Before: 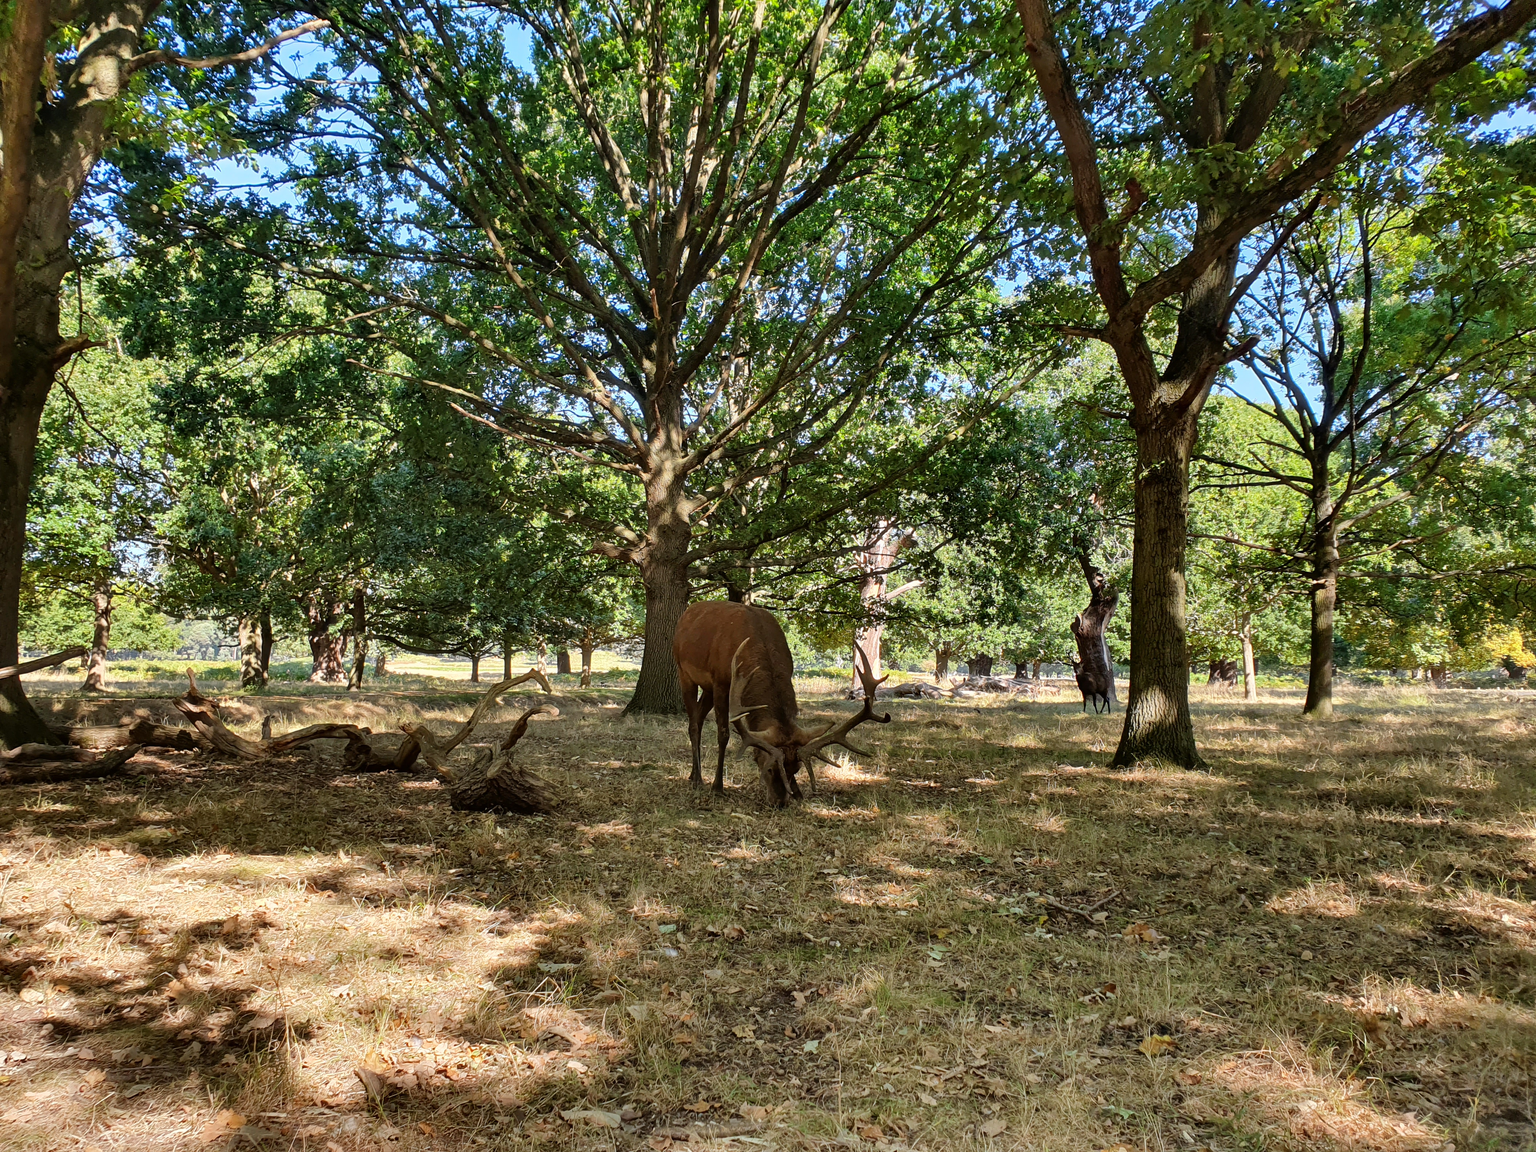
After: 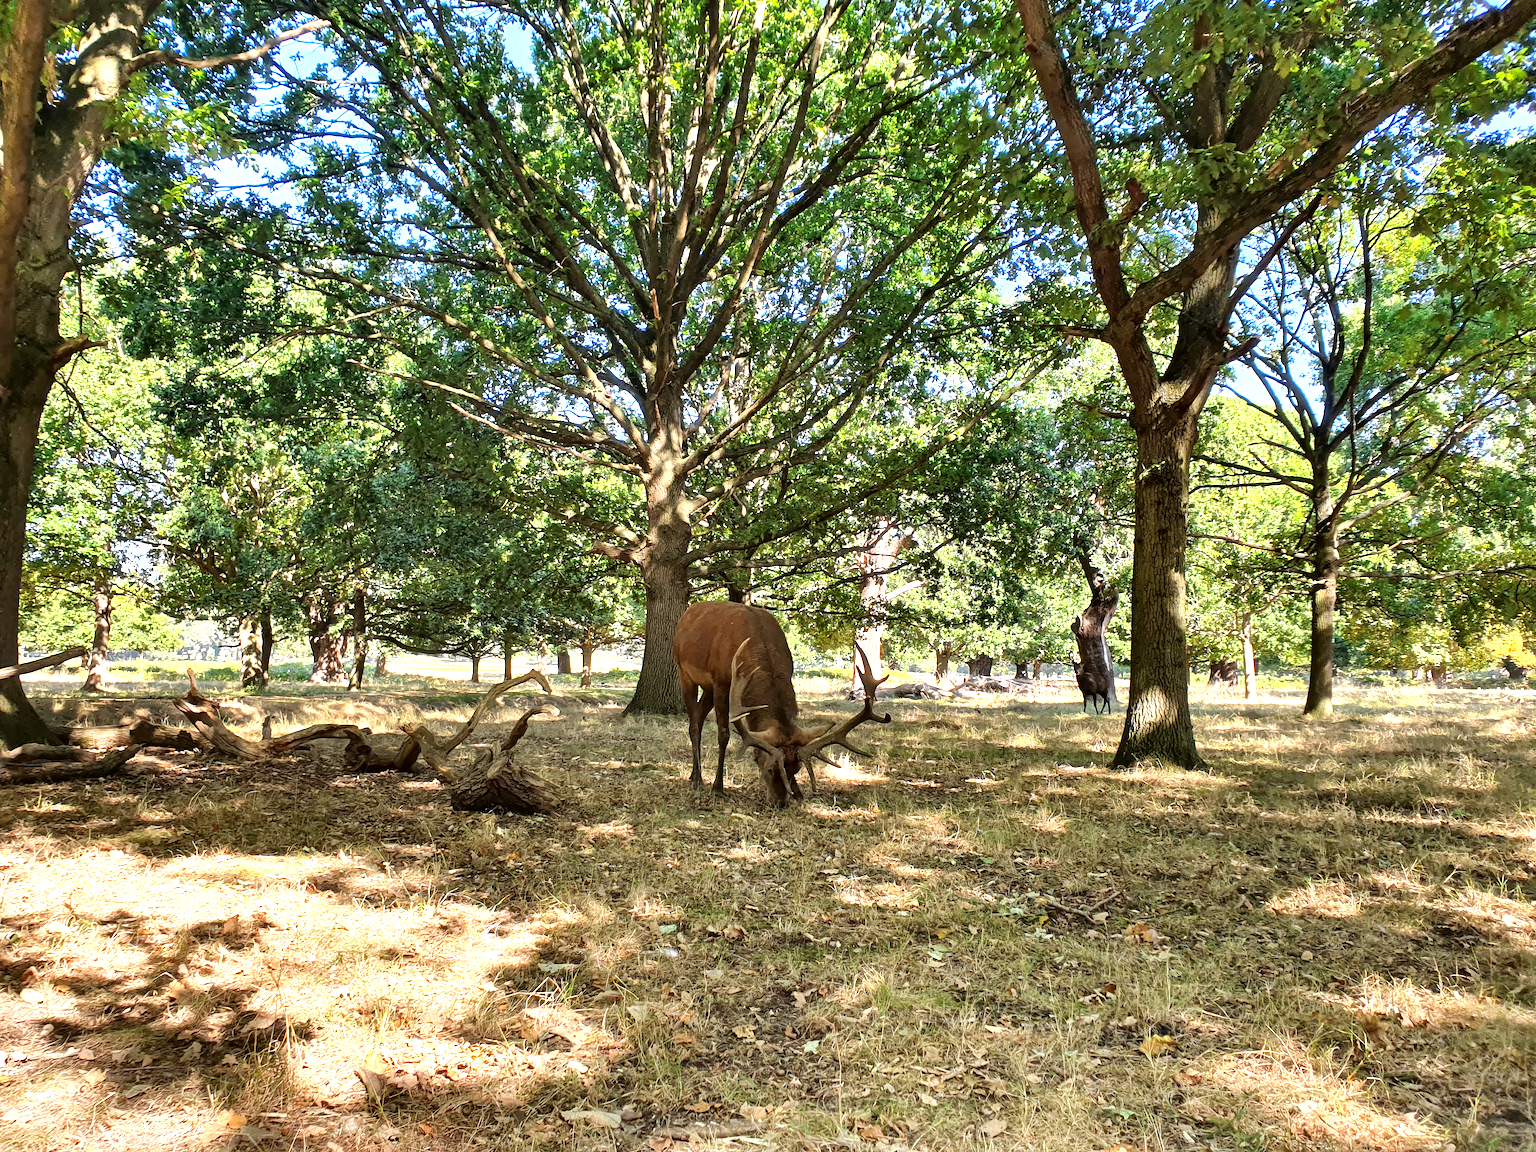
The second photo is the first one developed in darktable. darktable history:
local contrast: mode bilateral grid, contrast 19, coarseness 49, detail 119%, midtone range 0.2
exposure: black level correction 0, exposure 0.951 EV, compensate highlight preservation false
